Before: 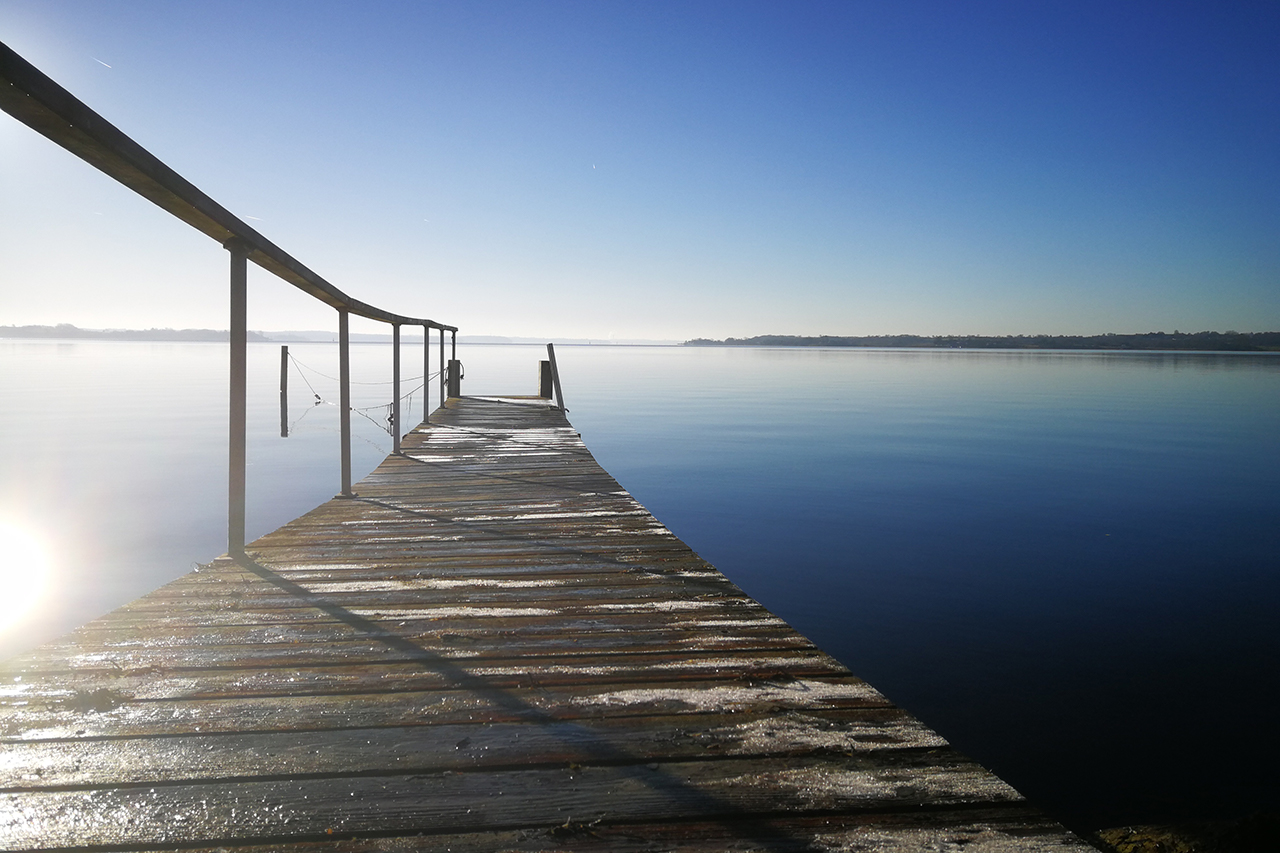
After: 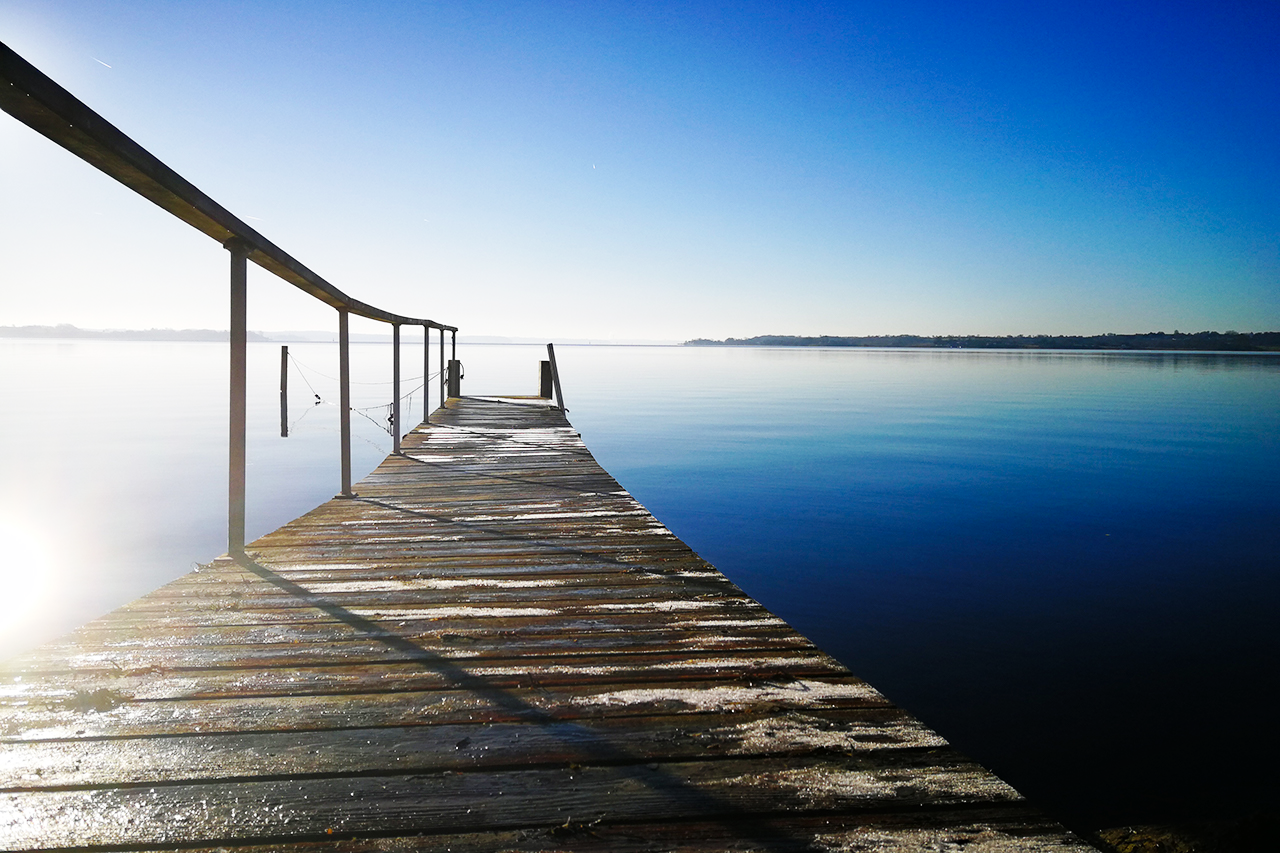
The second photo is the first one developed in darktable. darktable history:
haze removal: strength 0.29, distance 0.25, compatibility mode true, adaptive false
base curve: curves: ch0 [(0, 0) (0.032, 0.025) (0.121, 0.166) (0.206, 0.329) (0.605, 0.79) (1, 1)], preserve colors none
tone equalizer: on, module defaults
